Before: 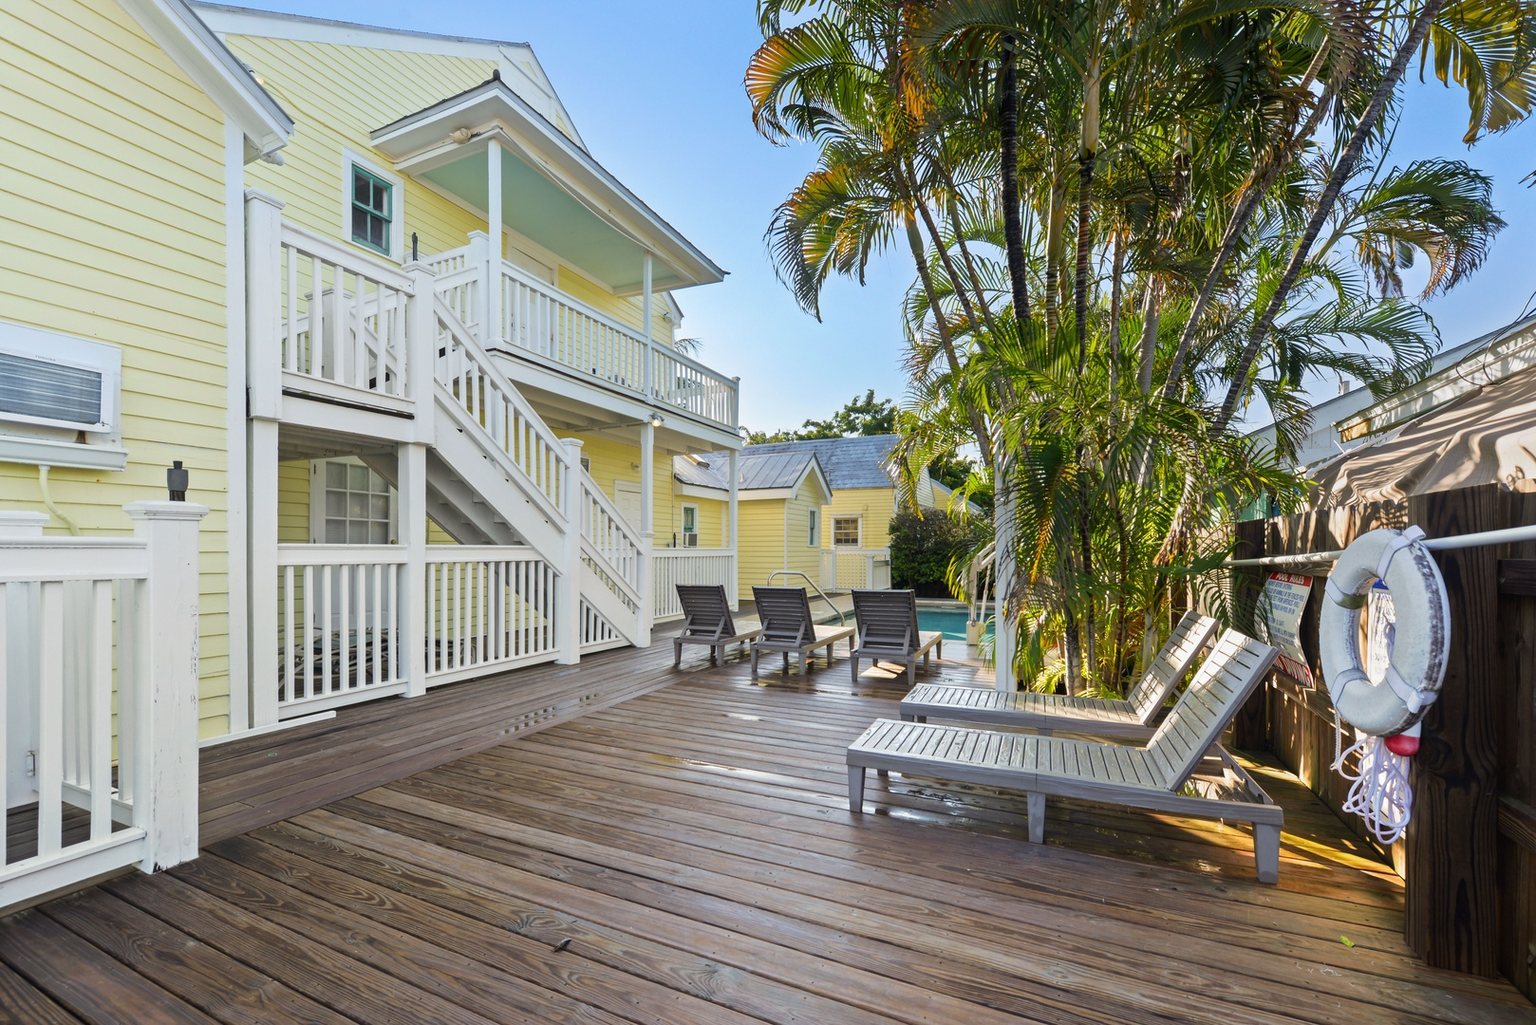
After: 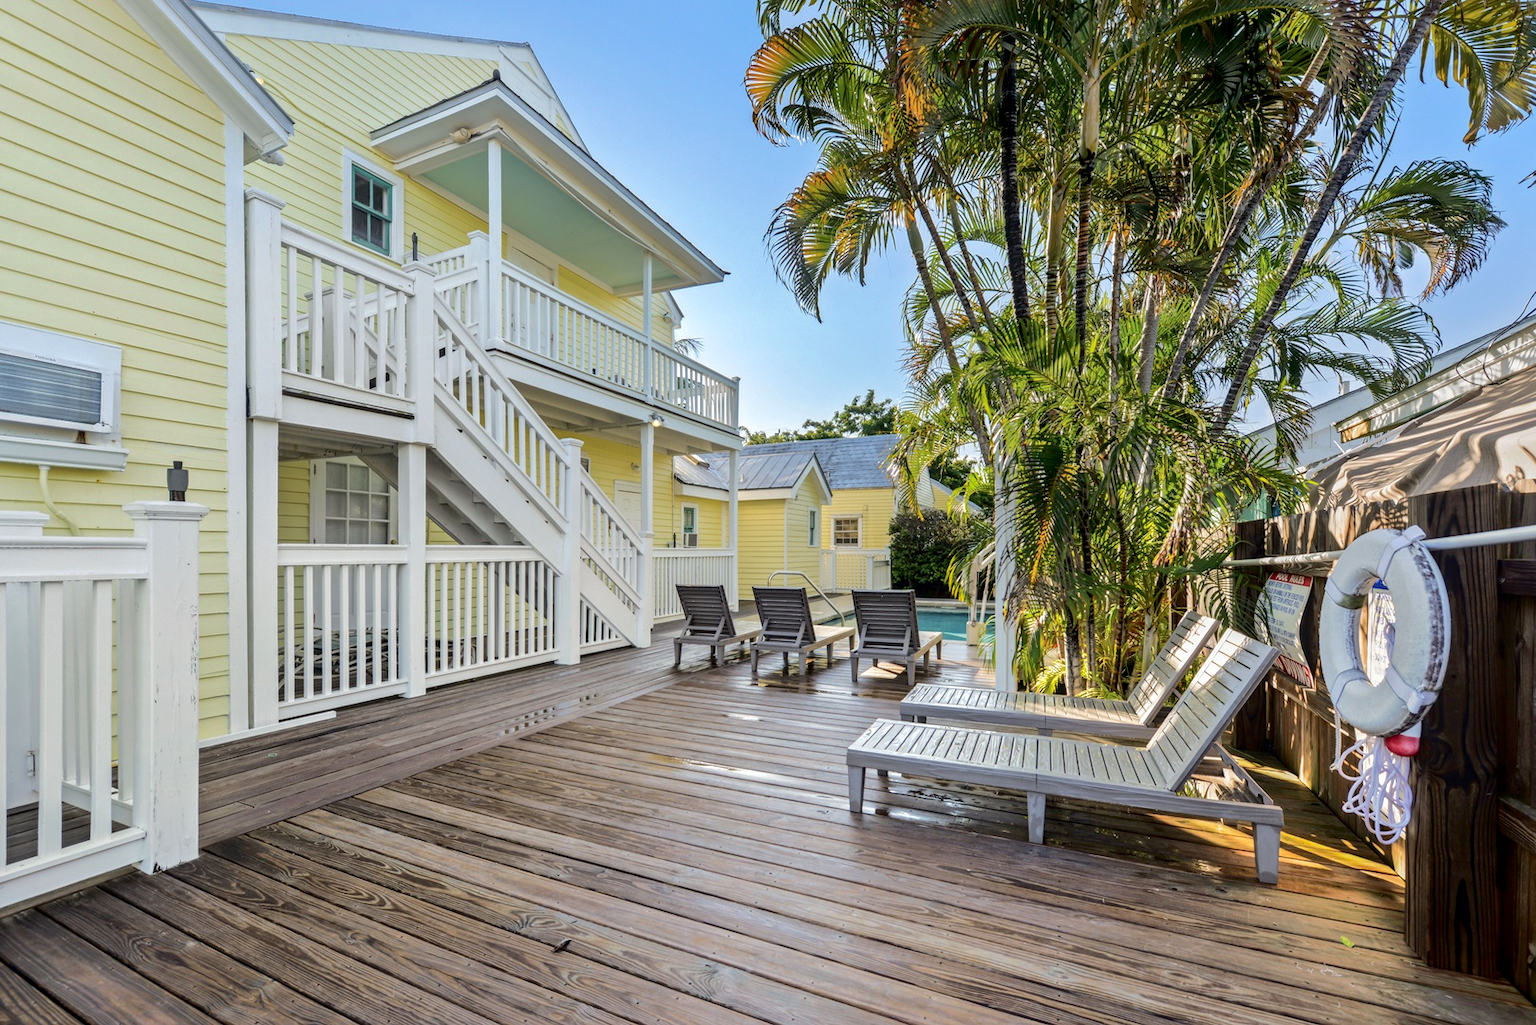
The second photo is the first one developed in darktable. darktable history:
shadows and highlights: on, module defaults
tone curve: curves: ch0 [(0, 0) (0.003, 0.012) (0.011, 0.014) (0.025, 0.019) (0.044, 0.028) (0.069, 0.039) (0.1, 0.056) (0.136, 0.093) (0.177, 0.147) (0.224, 0.214) (0.277, 0.29) (0.335, 0.381) (0.399, 0.476) (0.468, 0.557) (0.543, 0.635) (0.623, 0.697) (0.709, 0.764) (0.801, 0.831) (0.898, 0.917) (1, 1)], color space Lab, independent channels, preserve colors none
local contrast: highlights 35%, detail 135%
